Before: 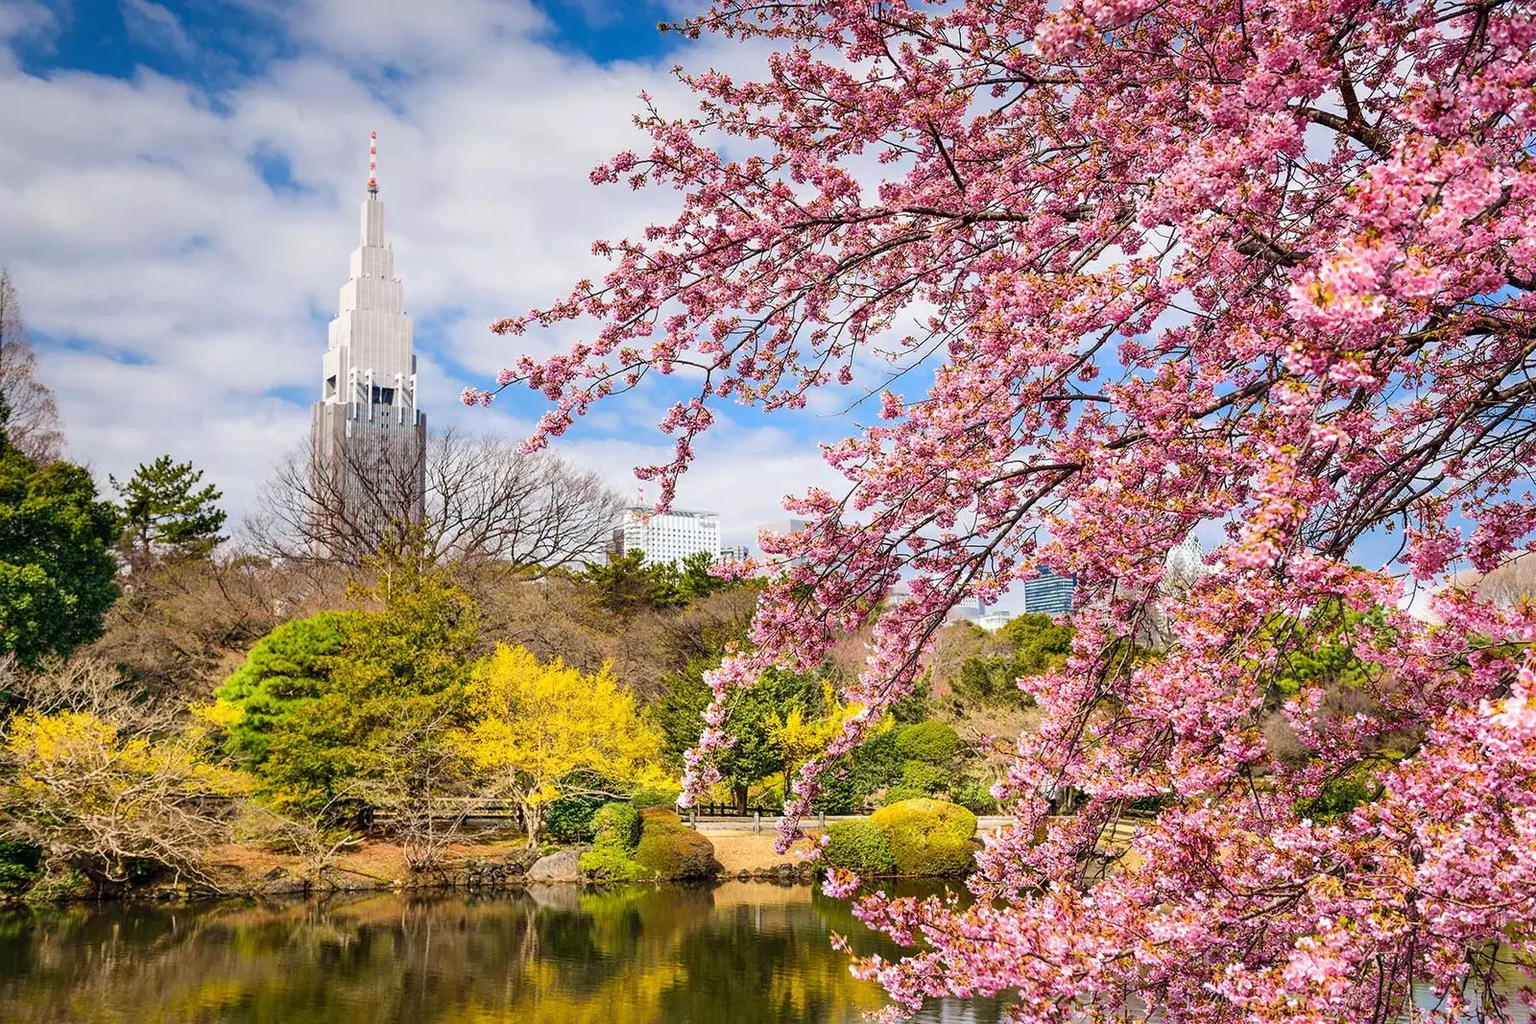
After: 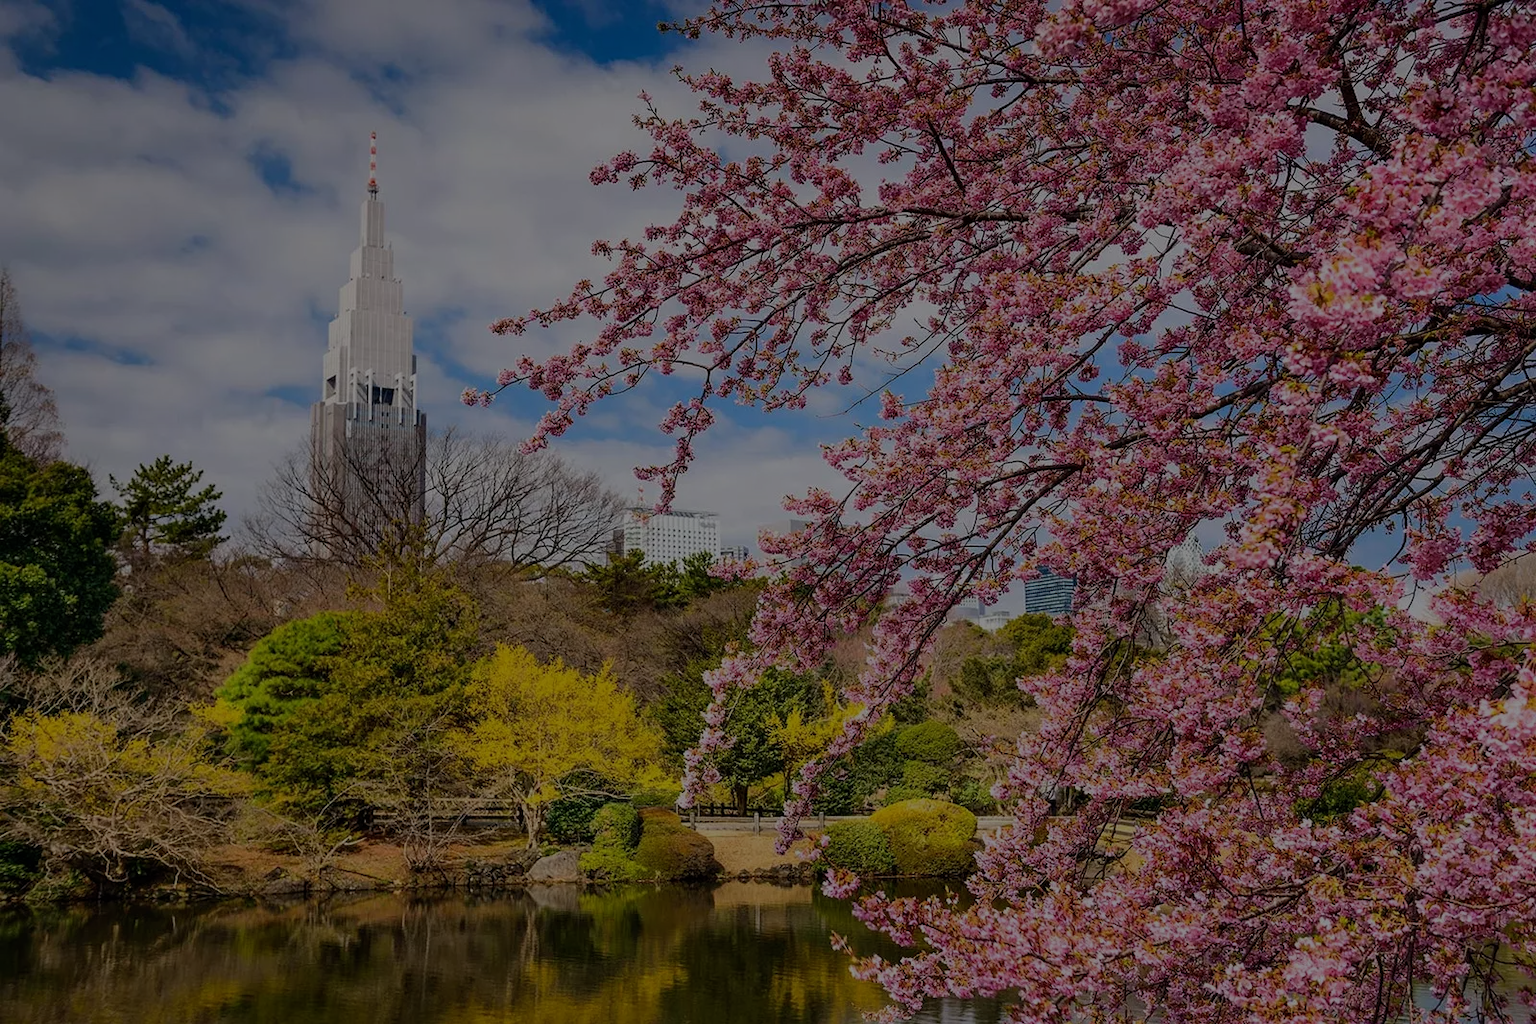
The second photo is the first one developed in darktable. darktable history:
exposure: exposure -1.94 EV, compensate exposure bias true, compensate highlight preservation false
